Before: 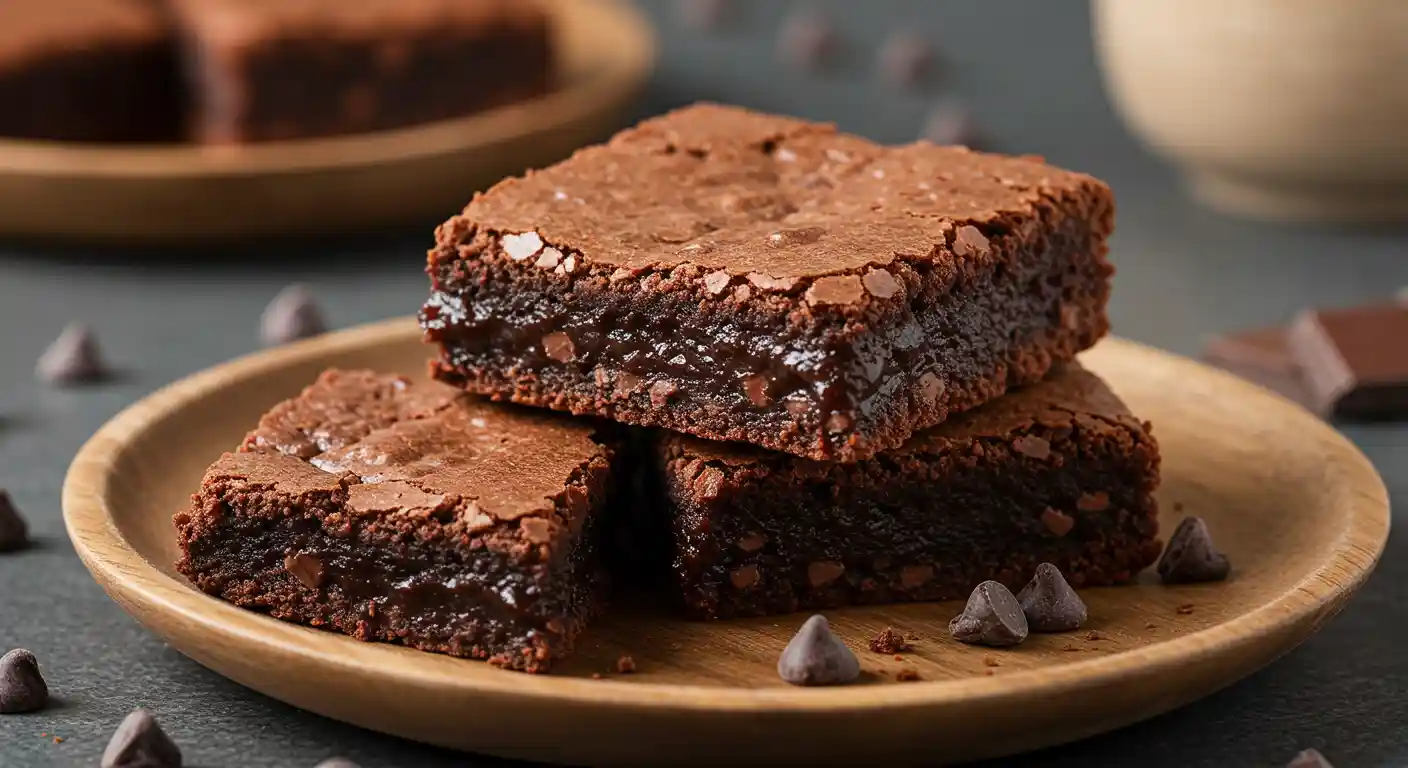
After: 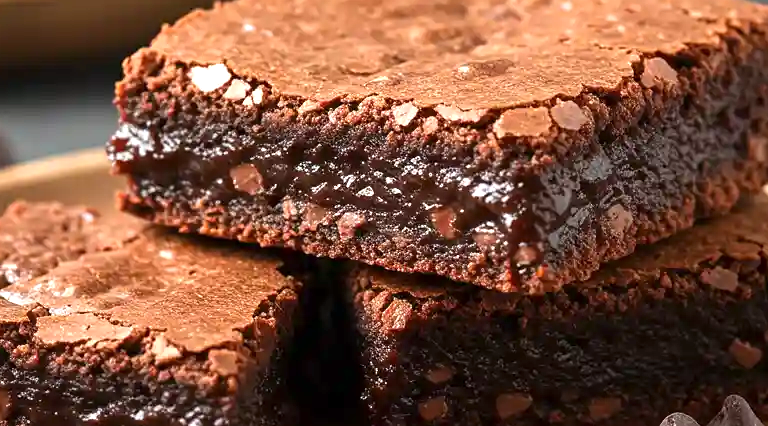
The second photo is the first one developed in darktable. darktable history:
crop and rotate: left 22.188%, top 21.899%, right 23.258%, bottom 22.622%
exposure: exposure 0.771 EV, compensate highlight preservation false
